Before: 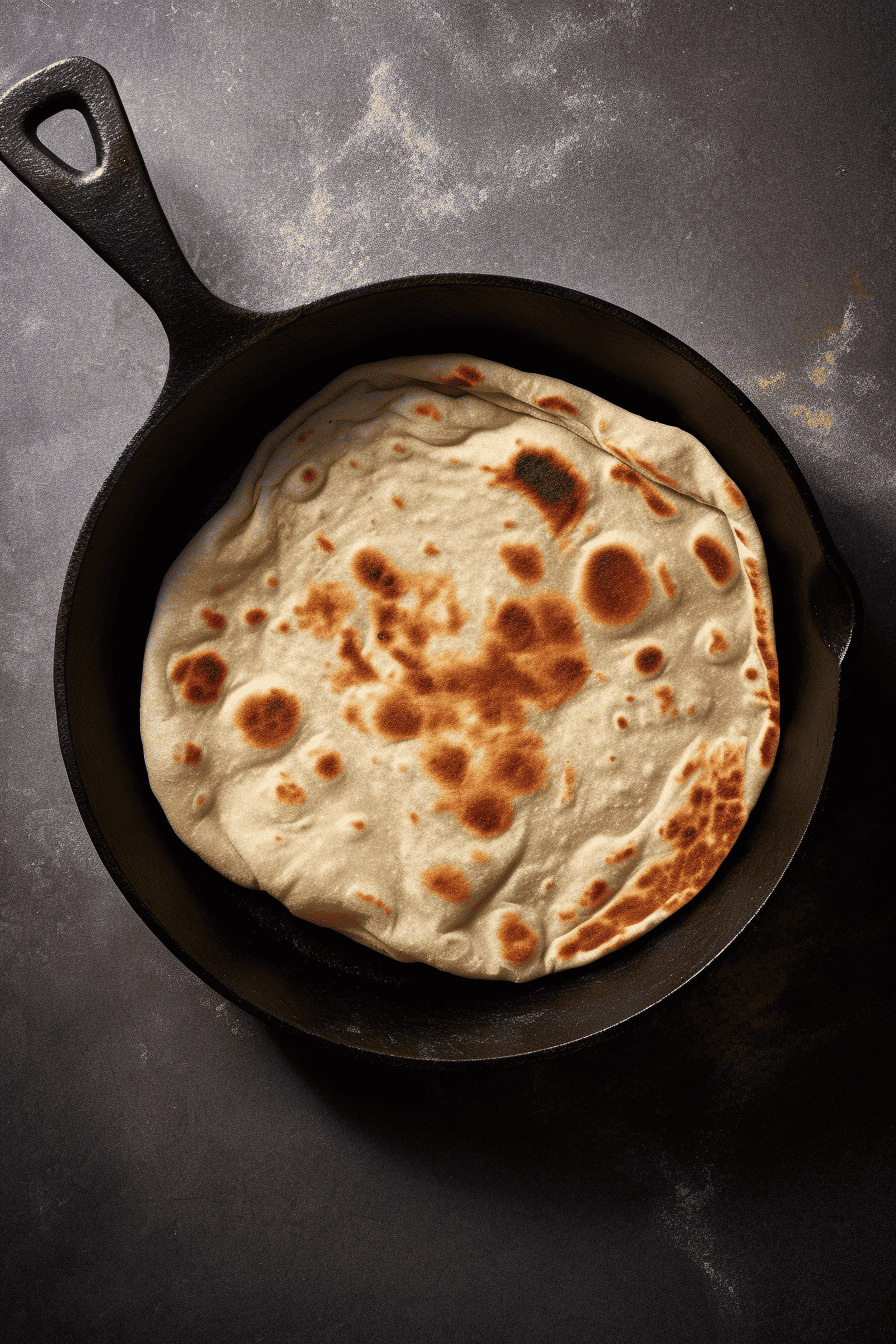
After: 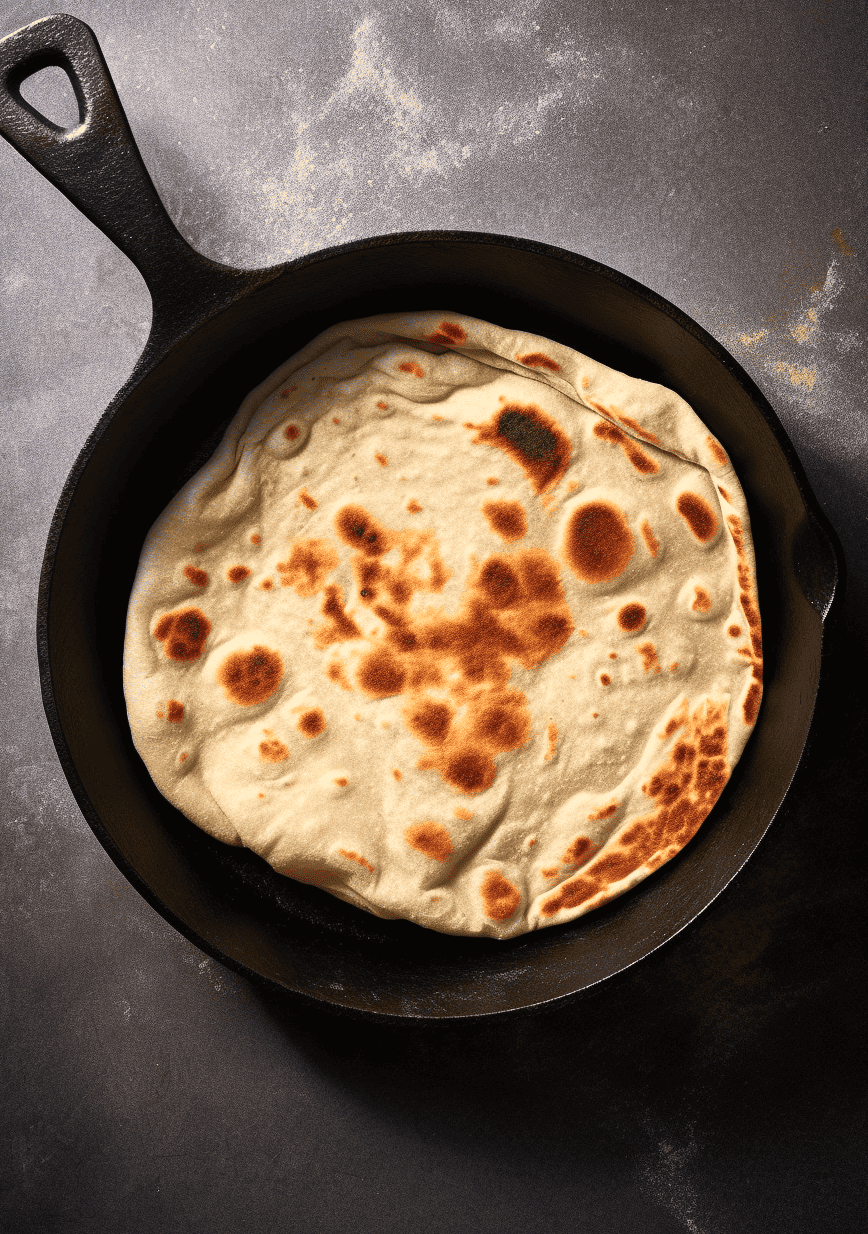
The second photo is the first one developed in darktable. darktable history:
contrast brightness saturation: contrast 0.2, brightness 0.15, saturation 0.14
crop: left 1.964%, top 3.251%, right 1.122%, bottom 4.933%
